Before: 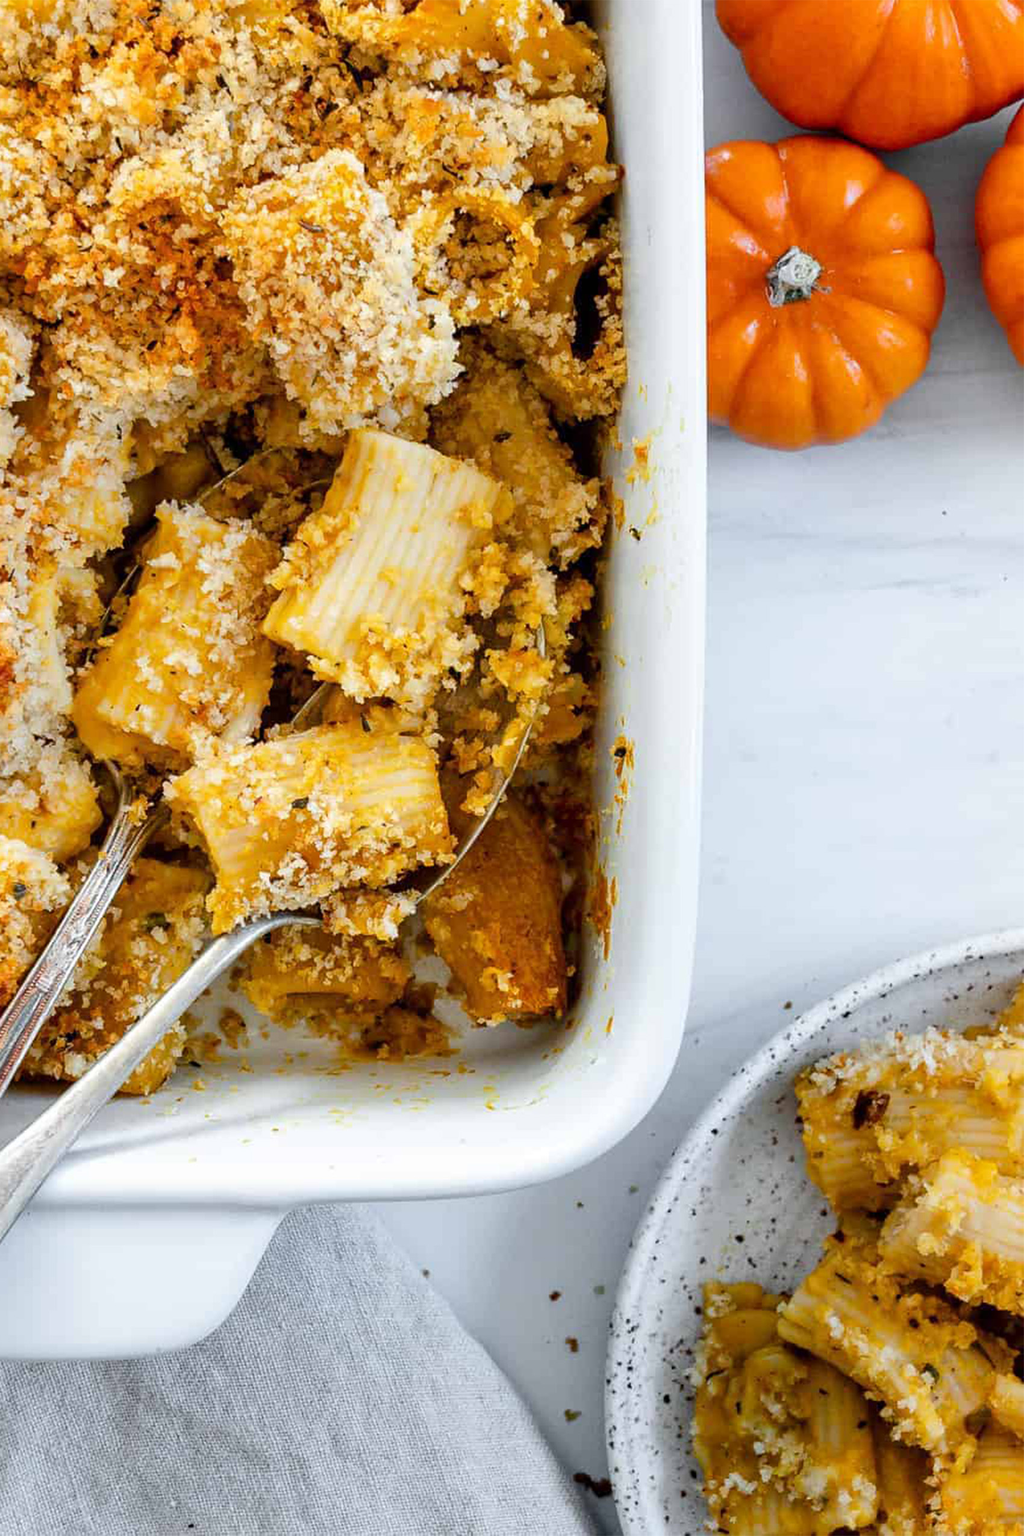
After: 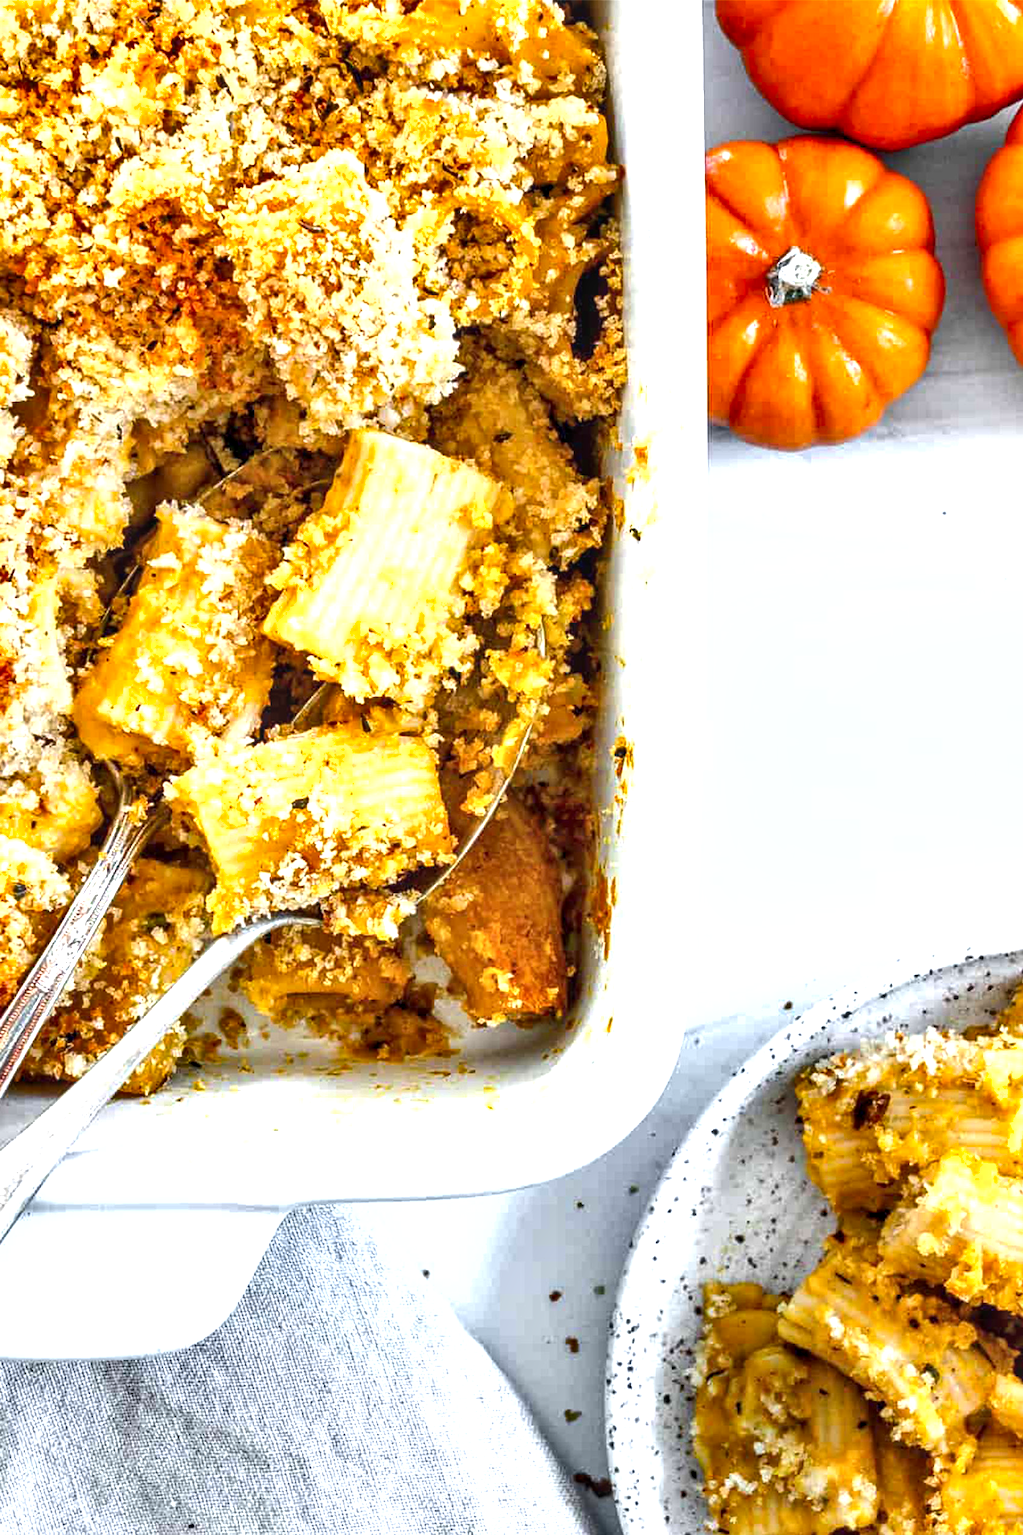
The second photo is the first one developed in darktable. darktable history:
shadows and highlights: shadows 48.76, highlights -42.12, soften with gaussian
local contrast: detail 130%
tone equalizer: edges refinement/feathering 500, mask exposure compensation -1.57 EV, preserve details no
exposure: black level correction 0, exposure 1.001 EV, compensate exposure bias true, compensate highlight preservation false
